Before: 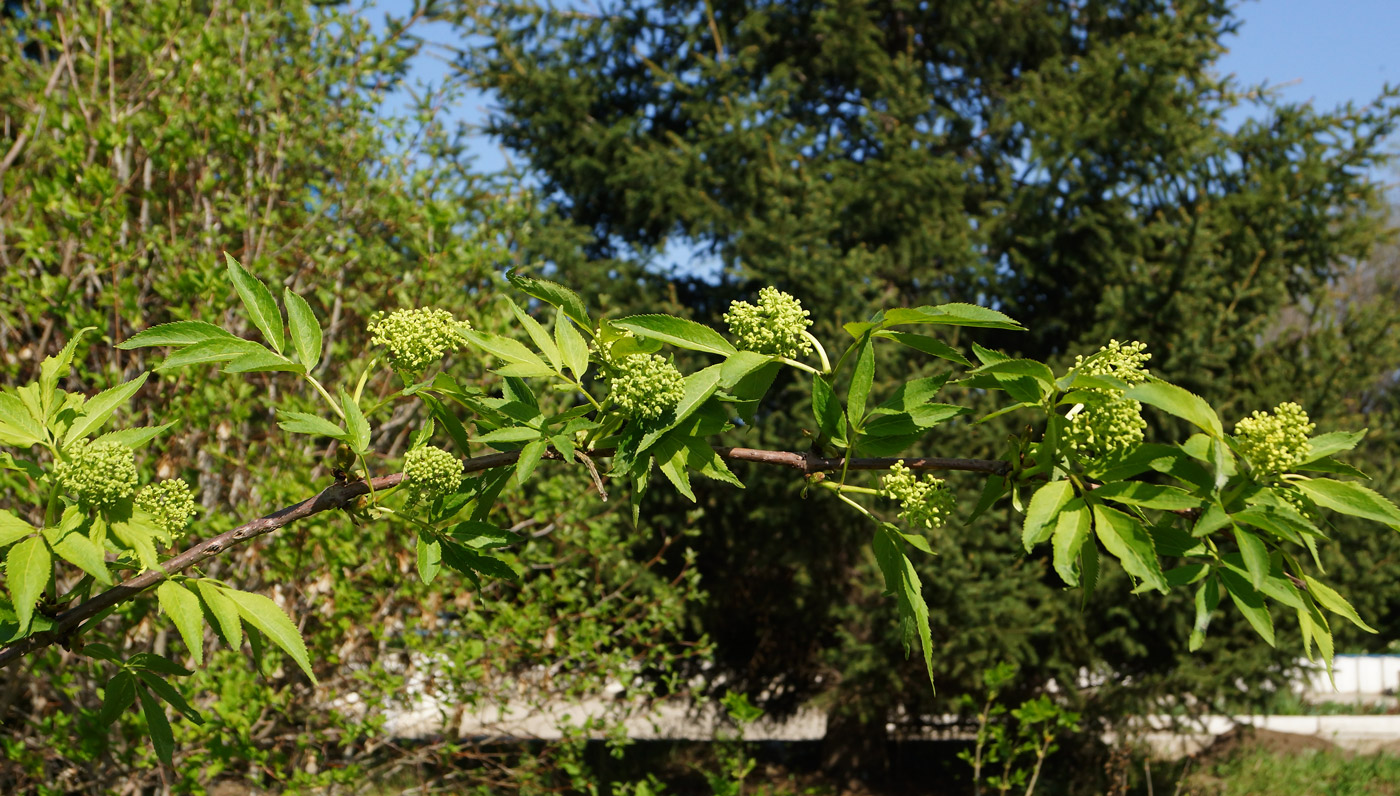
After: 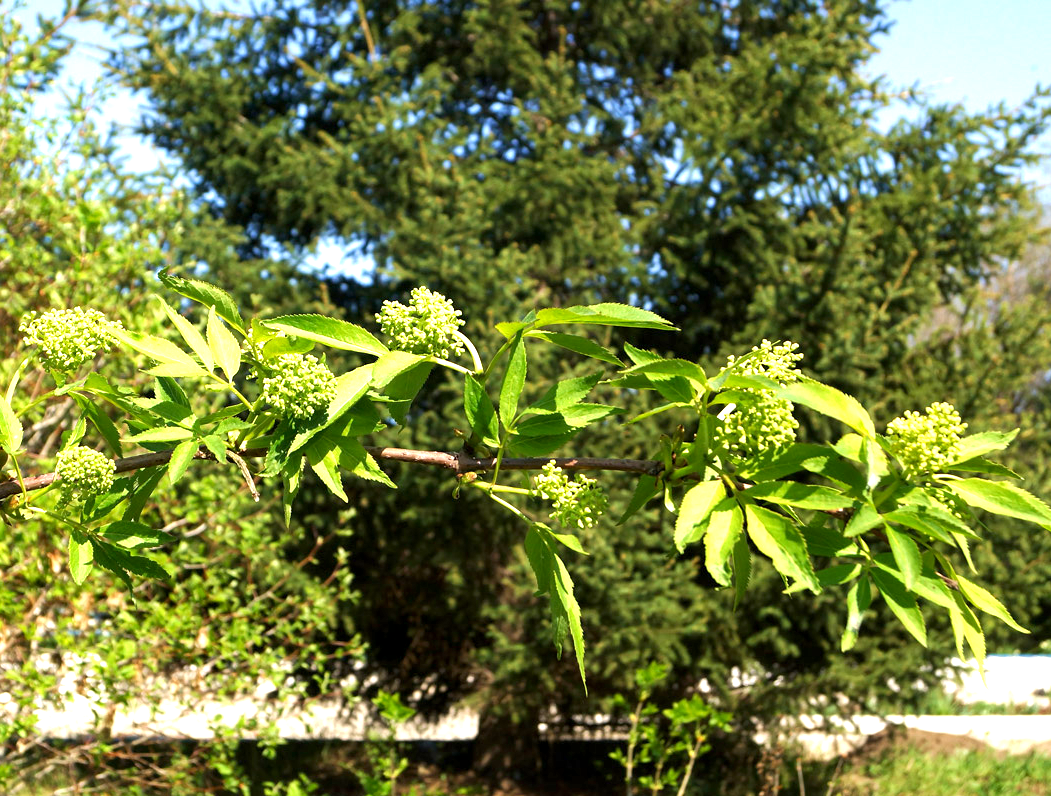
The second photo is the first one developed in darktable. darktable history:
crop and rotate: left 24.868%
exposure: black level correction 0.001, exposure 1.32 EV, compensate highlight preservation false
velvia: strength 10.68%
